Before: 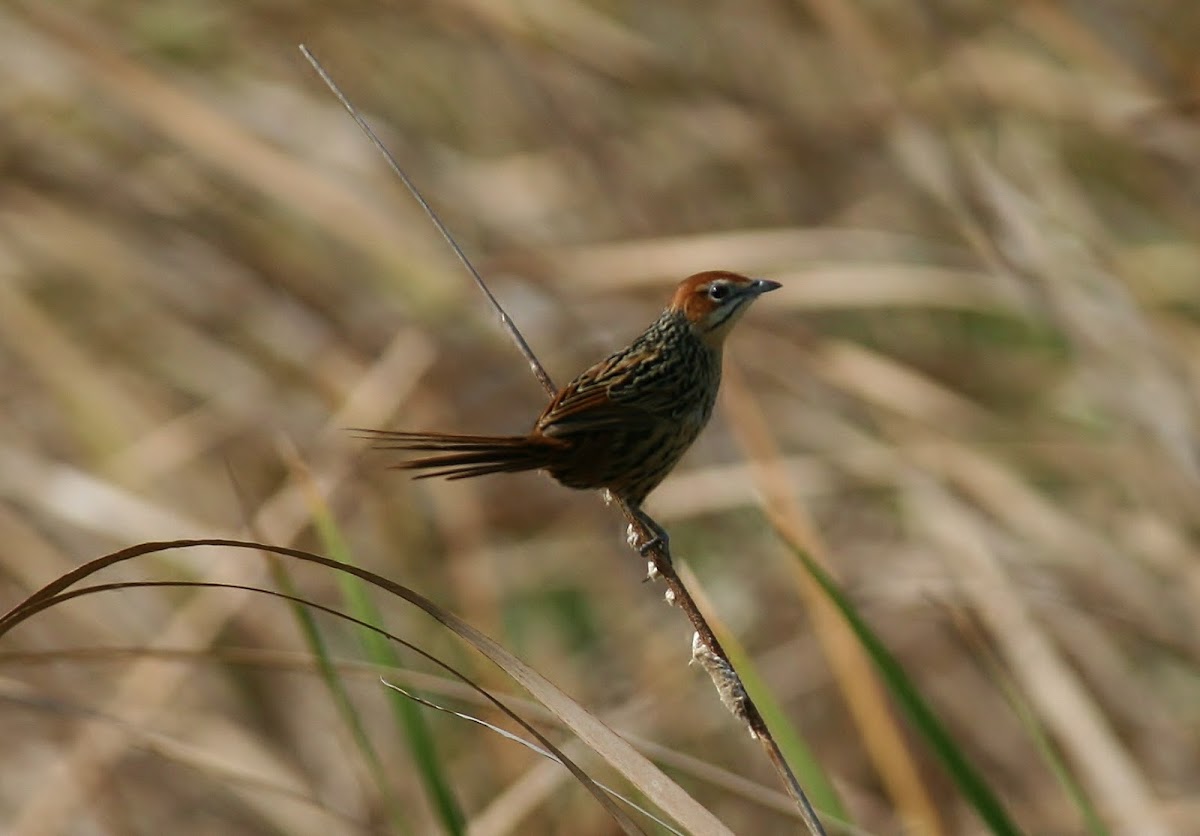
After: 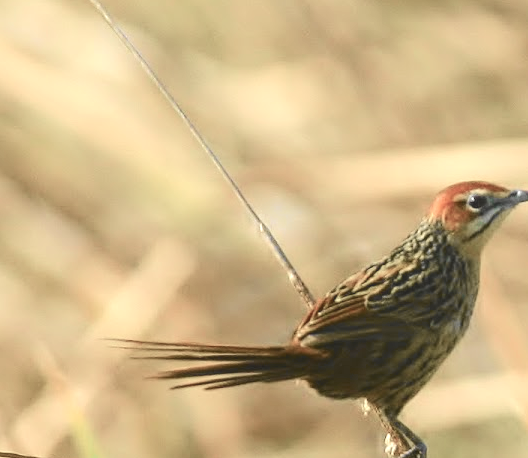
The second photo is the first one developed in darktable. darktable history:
crop: left 20.248%, top 10.86%, right 35.675%, bottom 34.321%
local contrast: highlights 48%, shadows 0%, detail 100%
exposure: black level correction -0.002, exposure 1.35 EV, compensate highlight preservation false
tone curve: curves: ch0 [(0.014, 0) (0.13, 0.09) (0.227, 0.211) (0.346, 0.388) (0.499, 0.598) (0.662, 0.76) (0.795, 0.846) (1, 0.969)]; ch1 [(0, 0) (0.366, 0.367) (0.447, 0.417) (0.473, 0.484) (0.504, 0.502) (0.525, 0.518) (0.564, 0.548) (0.639, 0.643) (1, 1)]; ch2 [(0, 0) (0.333, 0.346) (0.375, 0.375) (0.424, 0.43) (0.476, 0.498) (0.496, 0.505) (0.517, 0.515) (0.542, 0.564) (0.583, 0.6) (0.64, 0.622) (0.723, 0.676) (1, 1)], color space Lab, independent channels, preserve colors none
